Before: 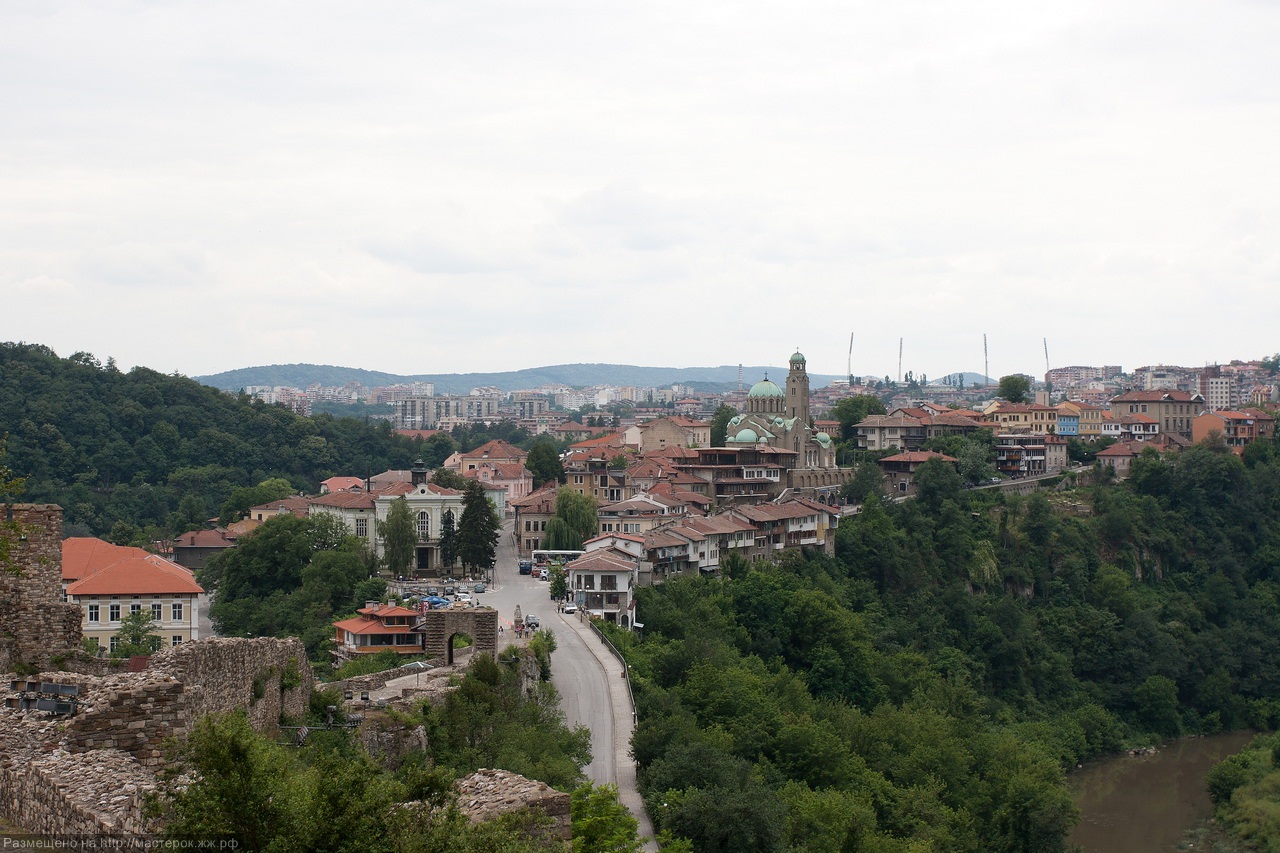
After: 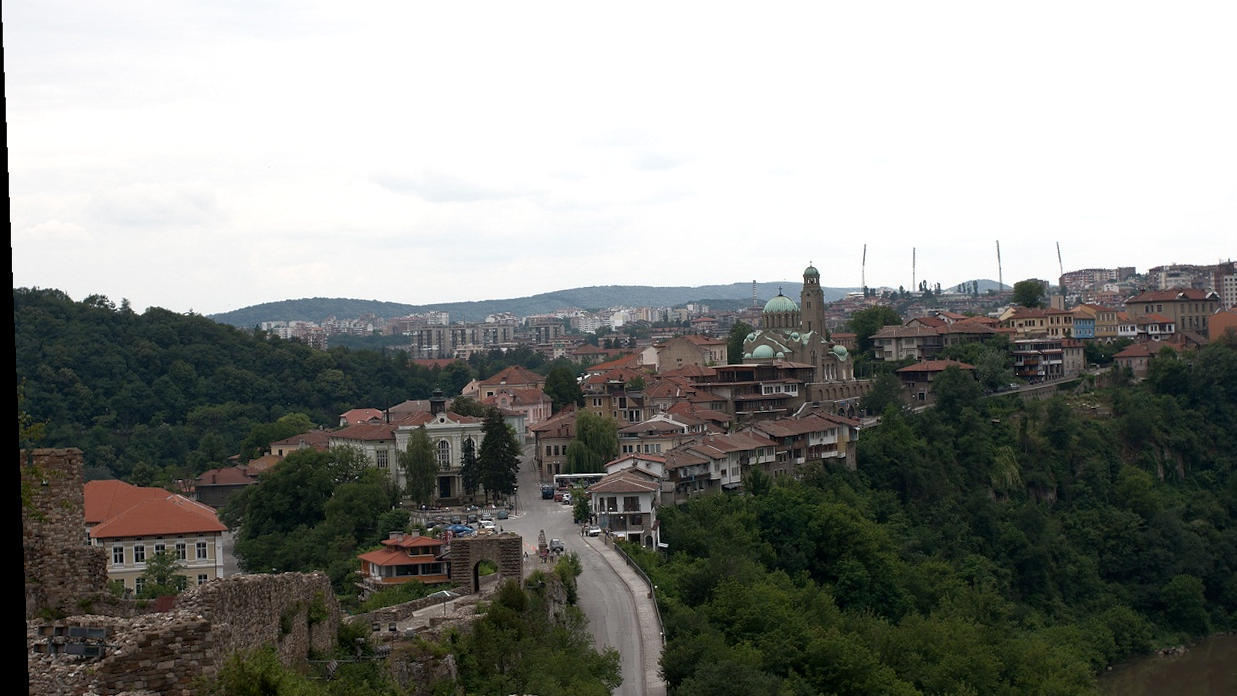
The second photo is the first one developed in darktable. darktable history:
rgb levels: preserve colors max RGB
vignetting: fall-off start 116.67%, fall-off radius 59.26%, brightness -0.31, saturation -0.056
rgb curve: curves: ch0 [(0, 0) (0.415, 0.237) (1, 1)]
crop and rotate: angle 0.03°, top 11.643%, right 5.651%, bottom 11.189%
exposure: black level correction 0.002, exposure 0.15 EV, compensate highlight preservation false
rotate and perspective: rotation -2.29°, automatic cropping off
levels: levels [0, 0.498, 0.996]
